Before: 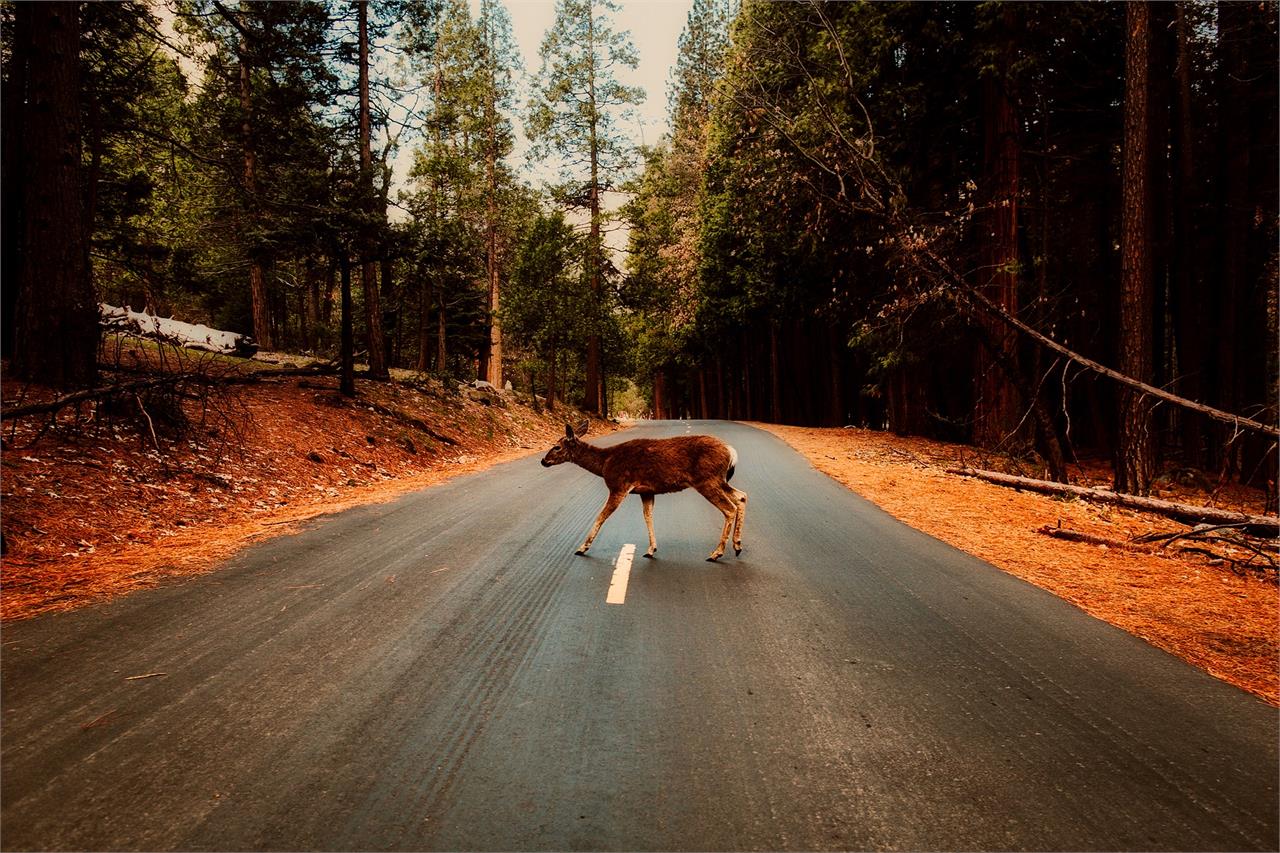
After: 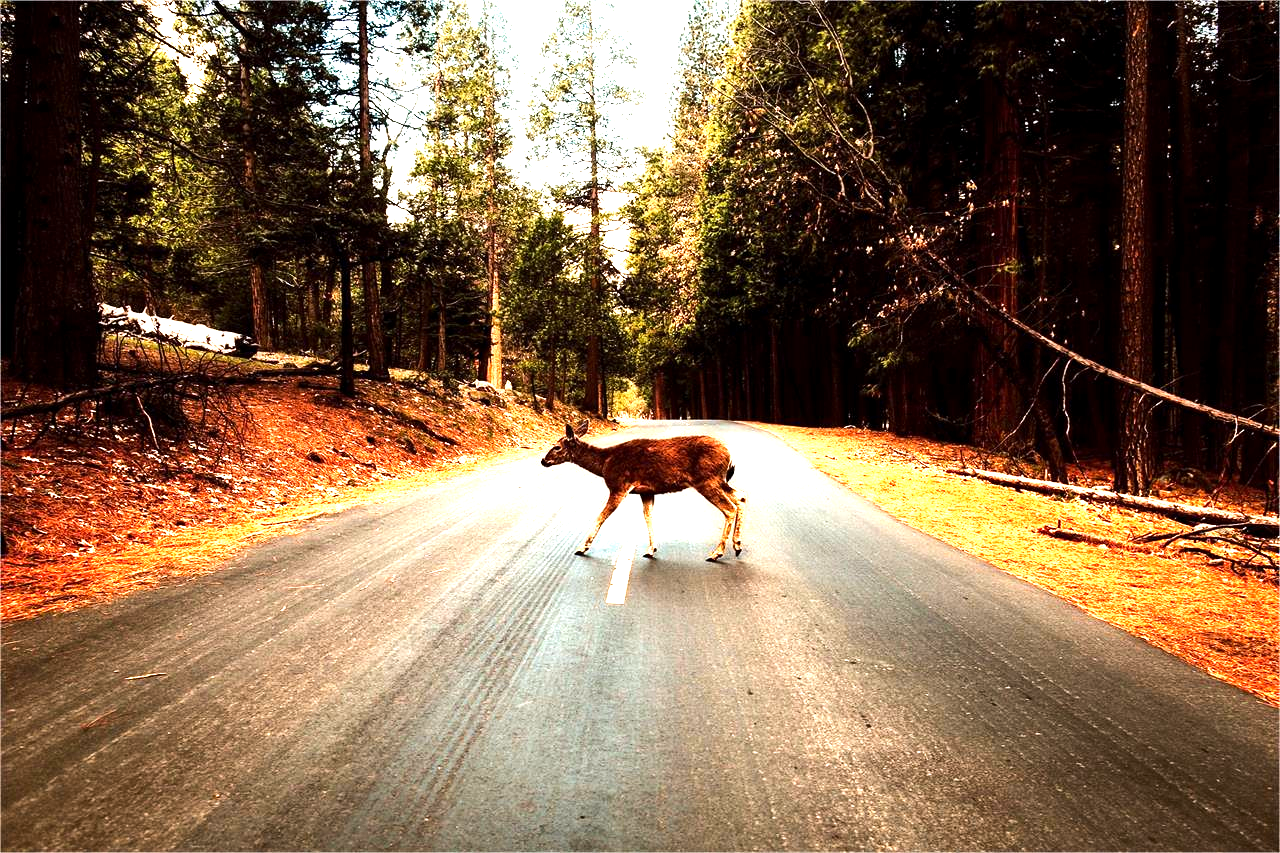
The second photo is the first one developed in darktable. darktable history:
exposure: black level correction 0.001, exposure 1.398 EV, compensate exposure bias true, compensate highlight preservation false
tone equalizer: -8 EV -0.75 EV, -7 EV -0.7 EV, -6 EV -0.6 EV, -5 EV -0.4 EV, -3 EV 0.4 EV, -2 EV 0.6 EV, -1 EV 0.7 EV, +0 EV 0.75 EV, edges refinement/feathering 500, mask exposure compensation -1.57 EV, preserve details no
white balance: red 0.976, blue 1.04
